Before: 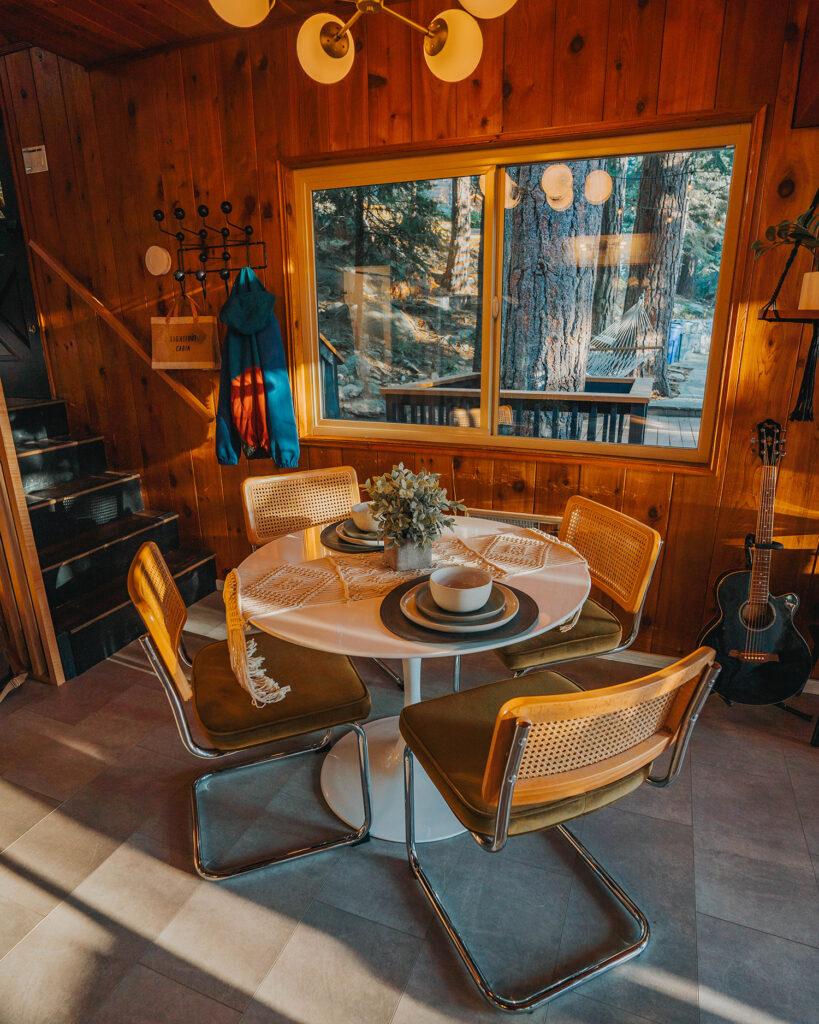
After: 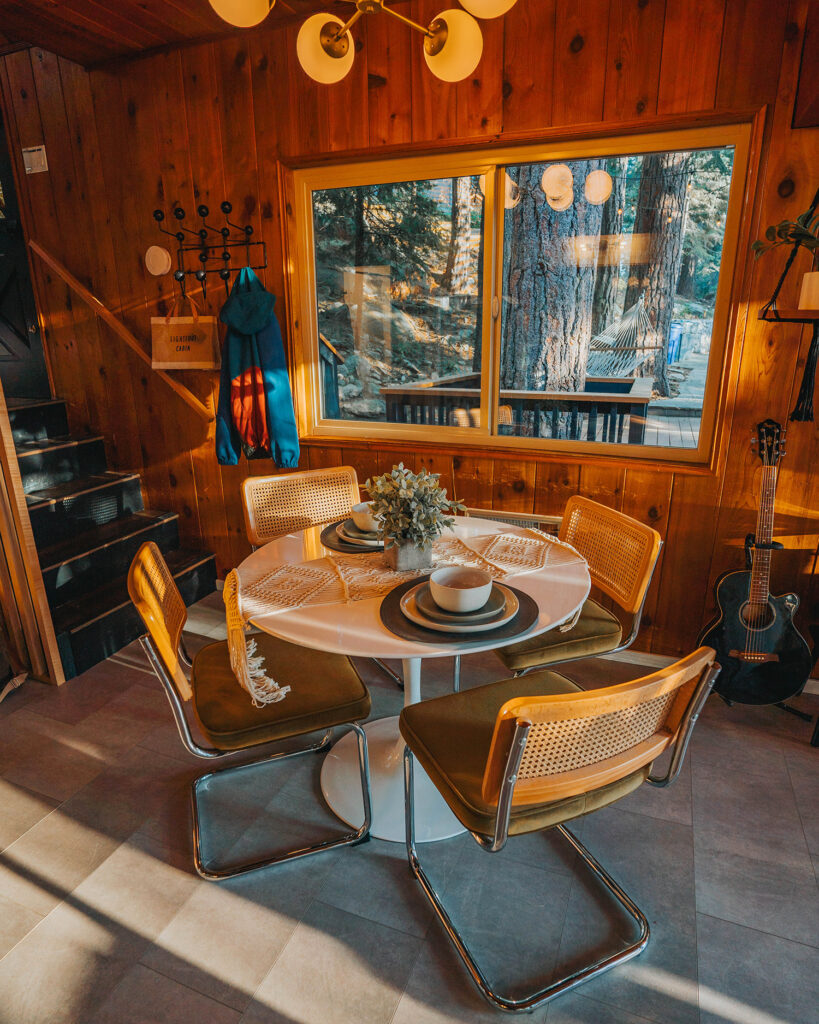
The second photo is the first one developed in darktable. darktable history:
exposure: exposure 0.123 EV, compensate highlight preservation false
